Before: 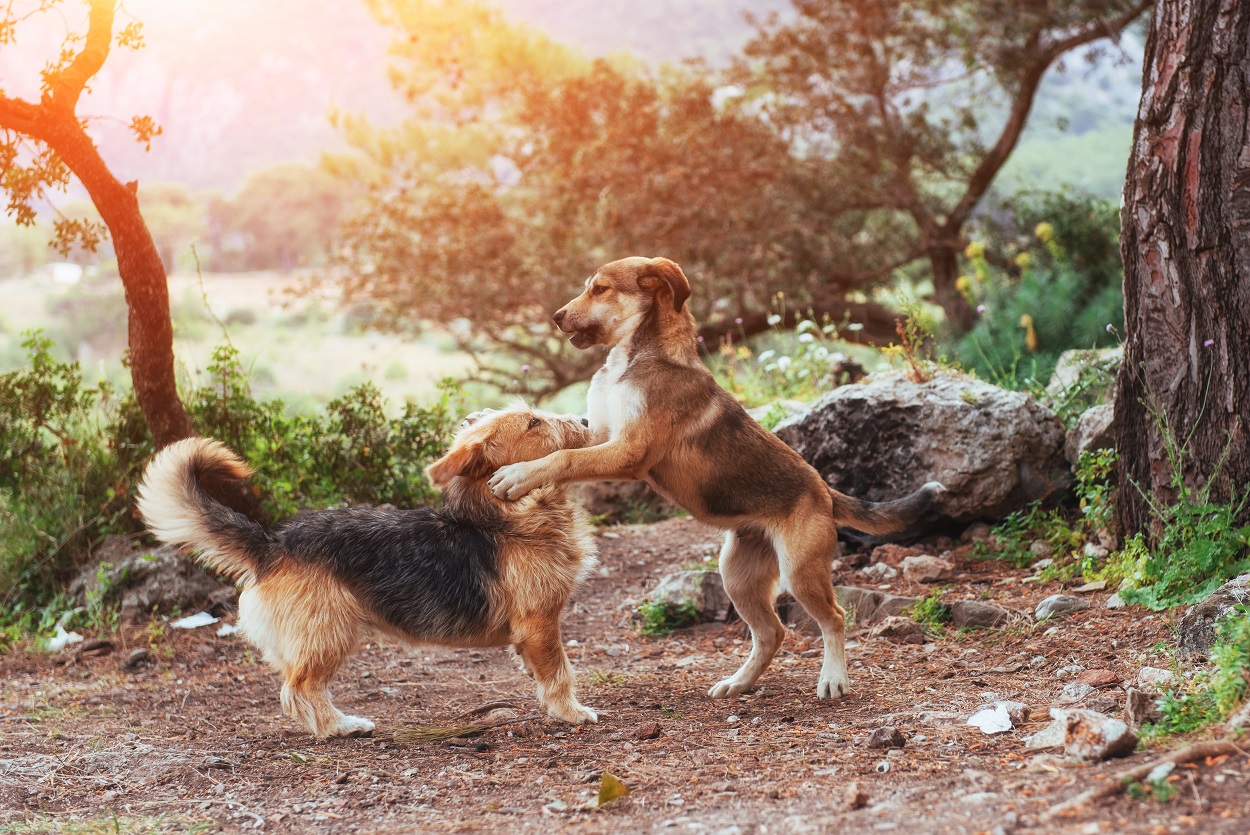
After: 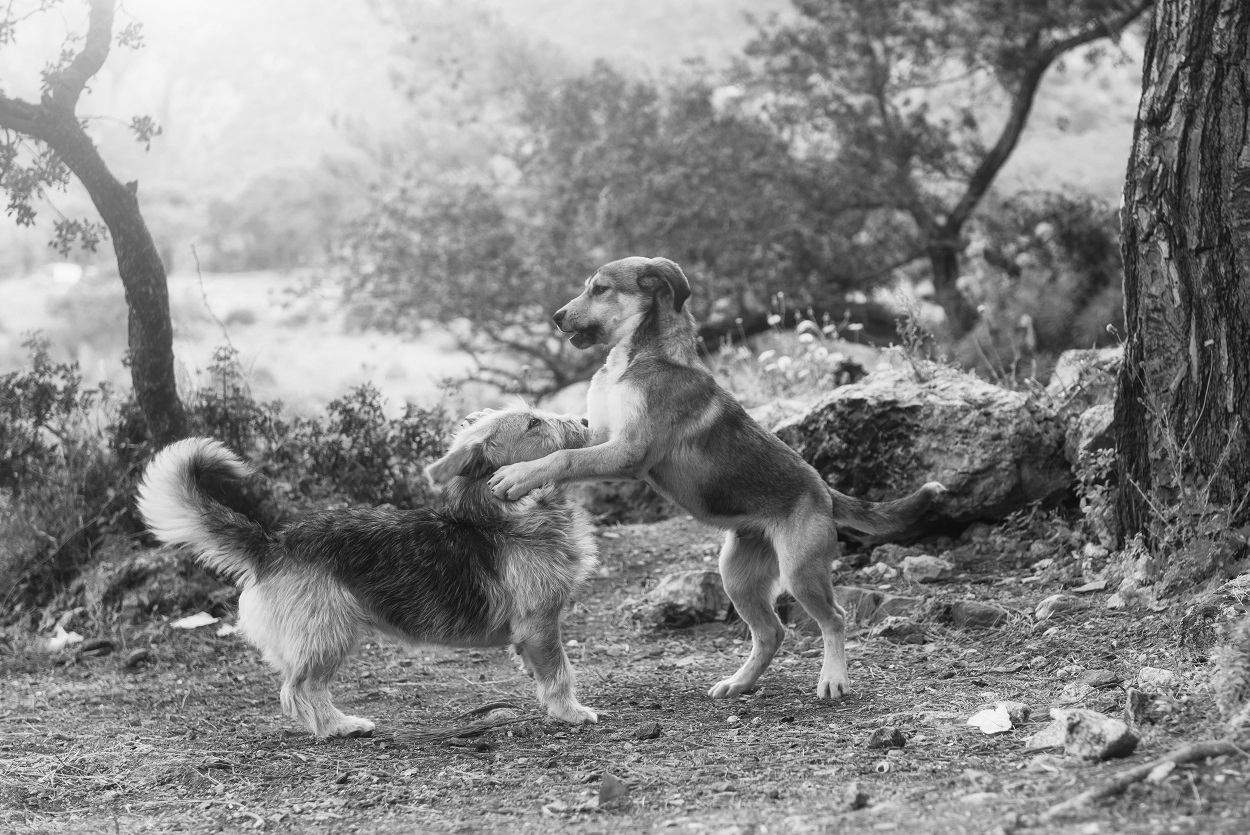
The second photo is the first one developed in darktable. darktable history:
color balance rgb: perceptual saturation grading › global saturation 25%, global vibrance 20%
contrast brightness saturation: contrast 0.04, saturation 0.16
monochrome: on, module defaults
